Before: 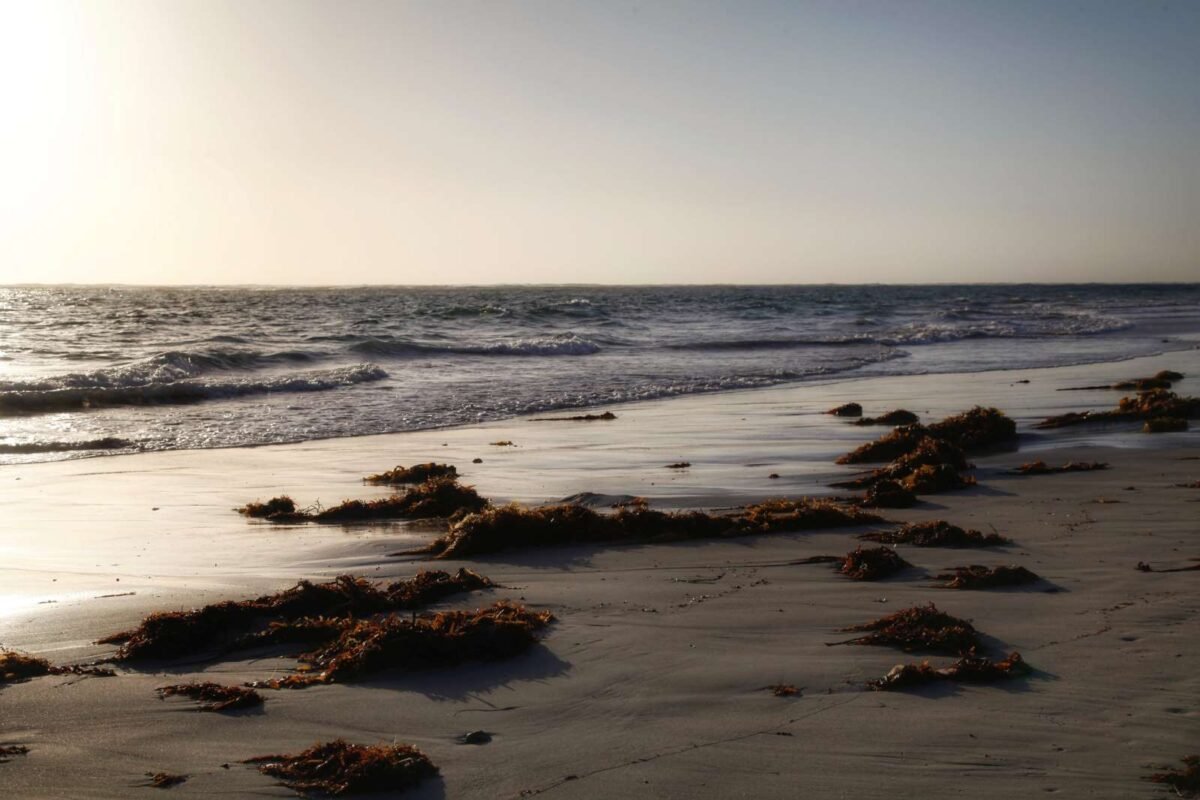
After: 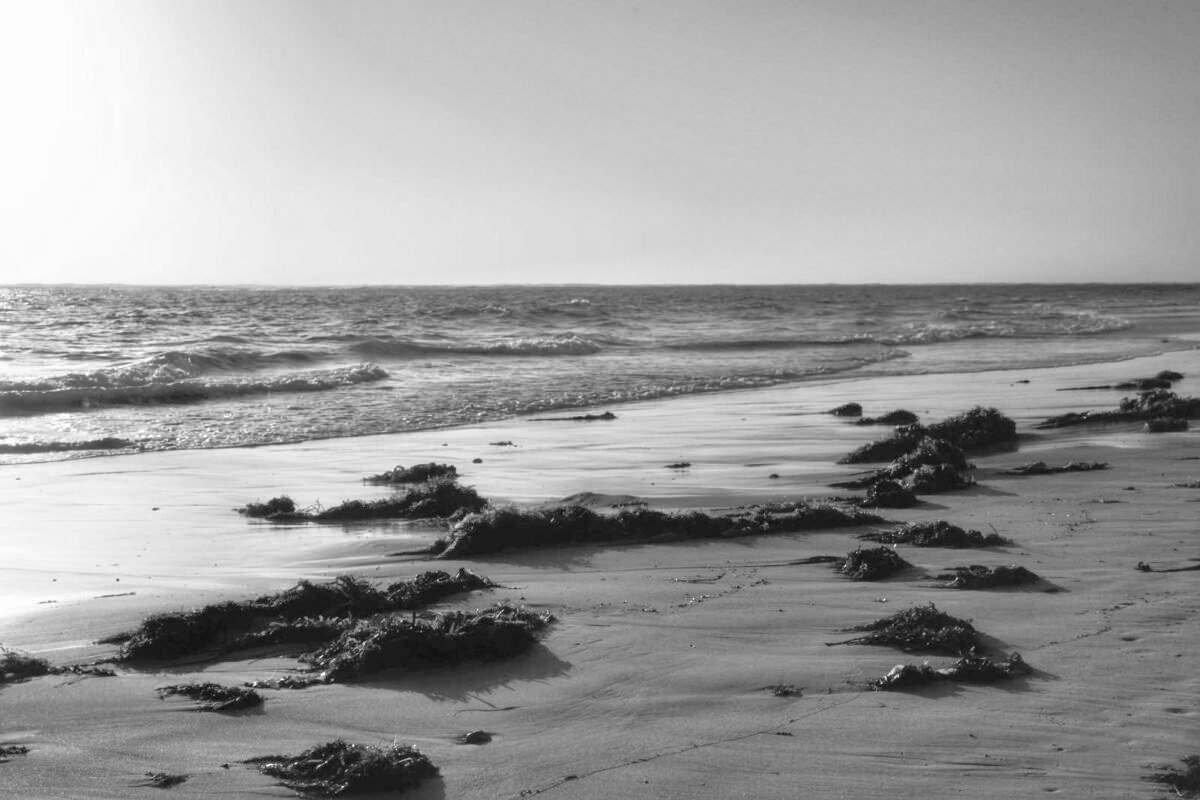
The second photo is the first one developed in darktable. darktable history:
monochrome: on, module defaults
tone equalizer: -8 EV 2 EV, -7 EV 2 EV, -6 EV 2 EV, -5 EV 2 EV, -4 EV 2 EV, -3 EV 1.5 EV, -2 EV 1 EV, -1 EV 0.5 EV
